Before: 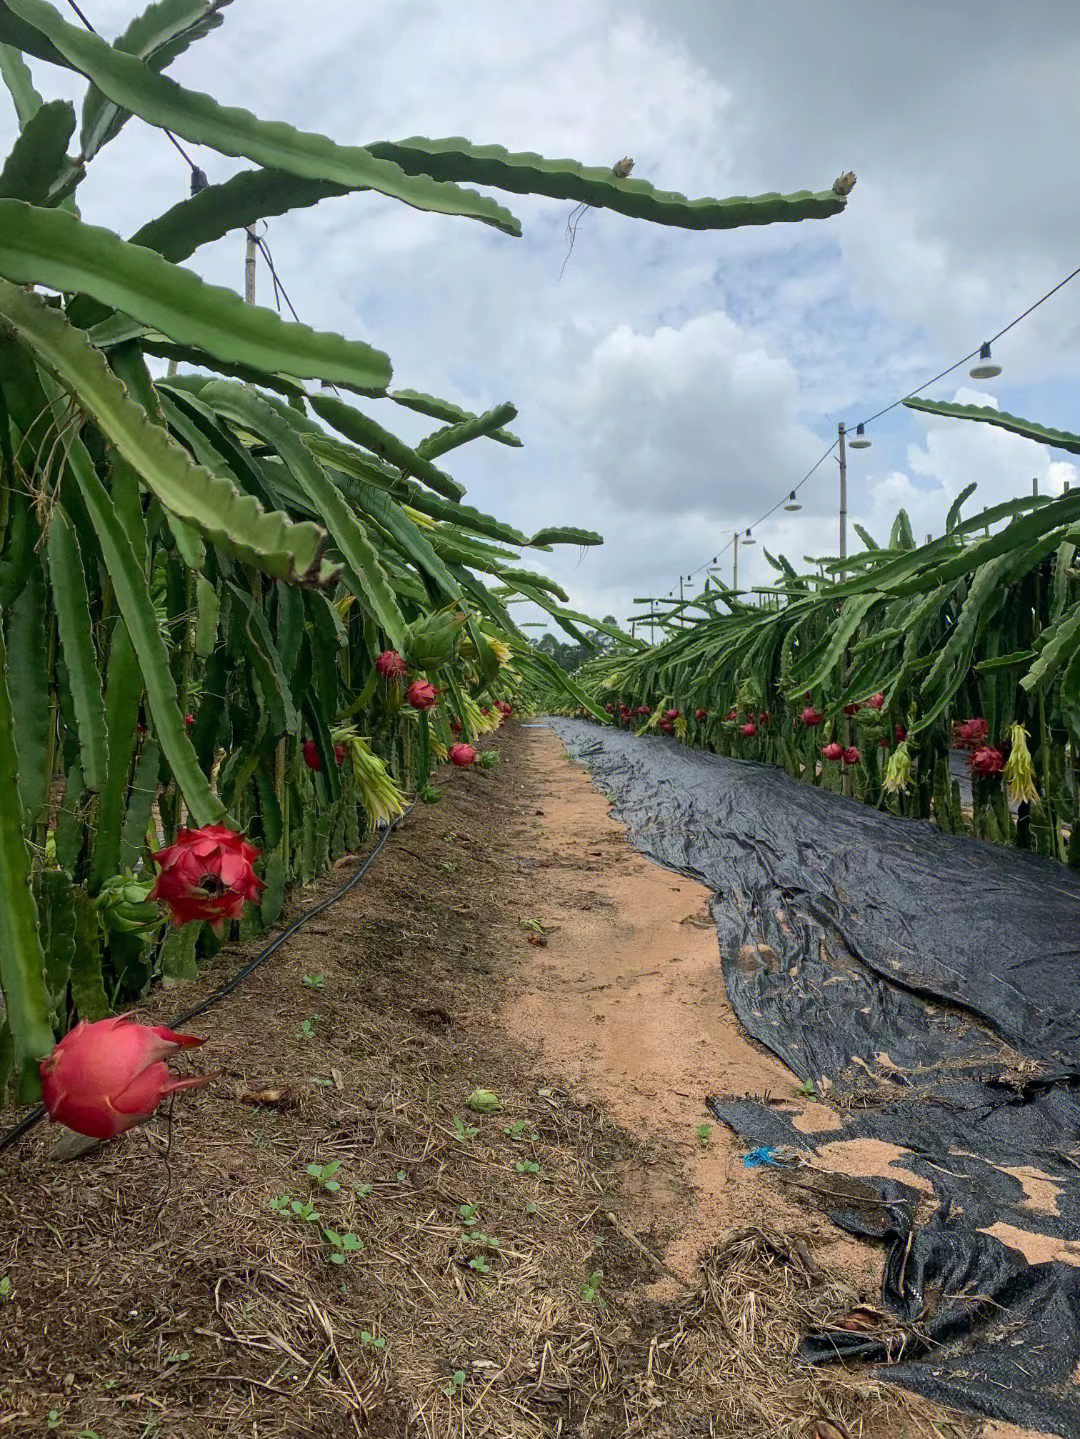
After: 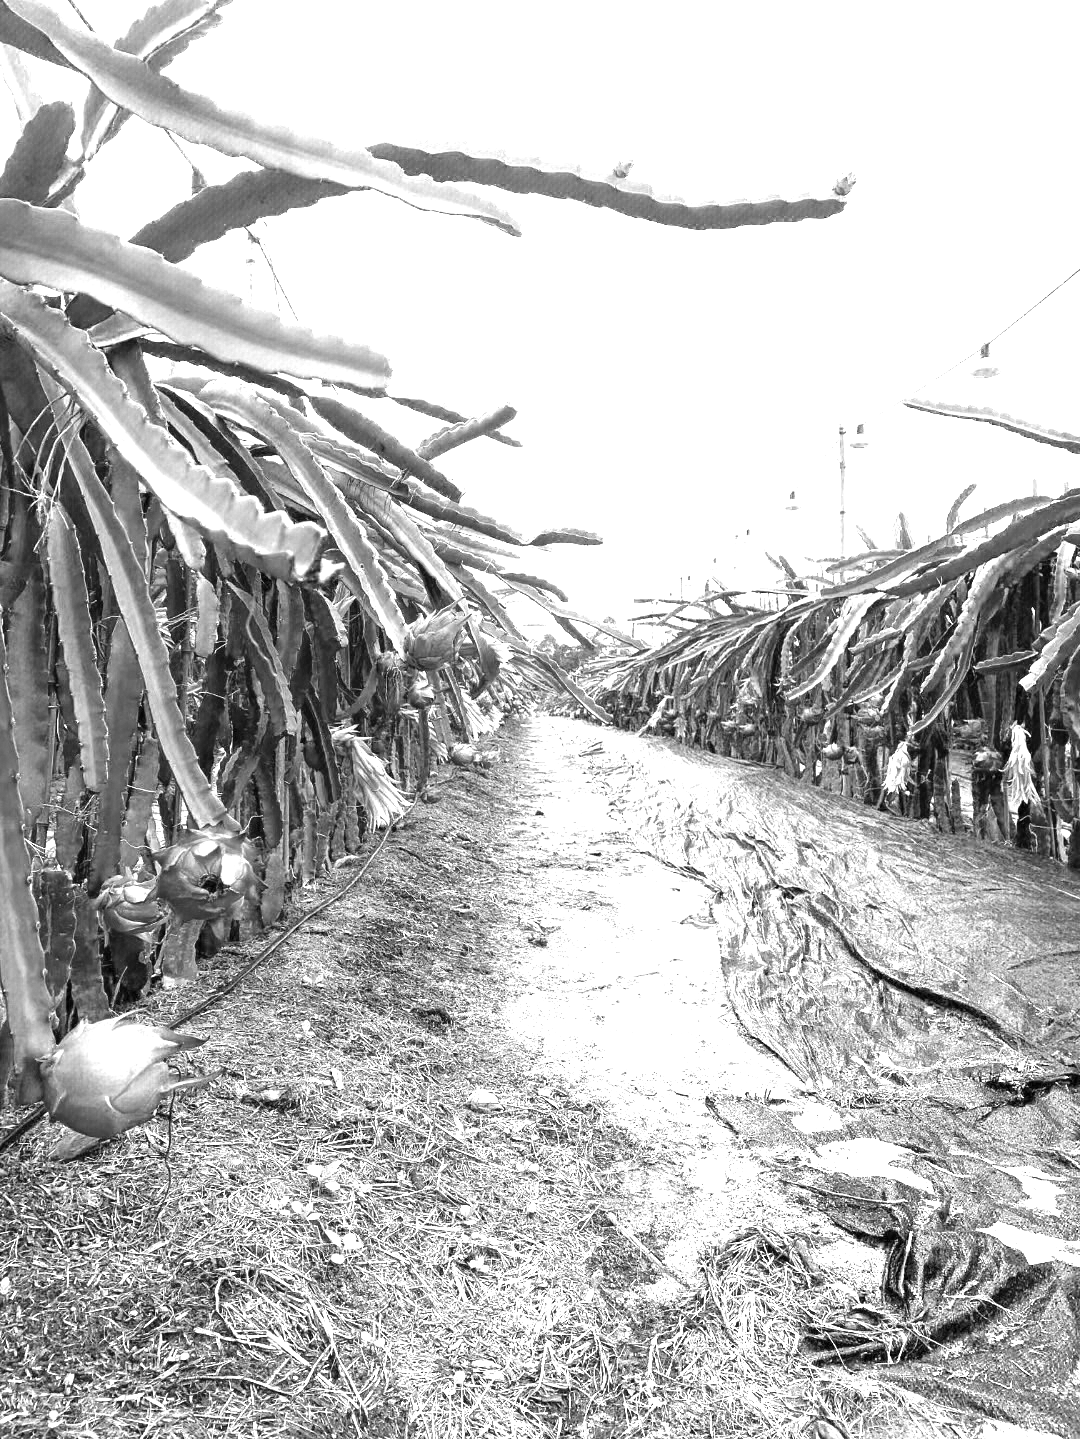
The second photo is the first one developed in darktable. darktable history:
color calibration: output gray [0.21, 0.42, 0.37, 0], illuminant same as pipeline (D50), adaptation none (bypass), x 0.333, y 0.335, temperature 5006.96 K, saturation algorithm version 1 (2020)
exposure: exposure 1.218 EV, compensate highlight preservation false
levels: levels [0, 0.352, 0.703]
